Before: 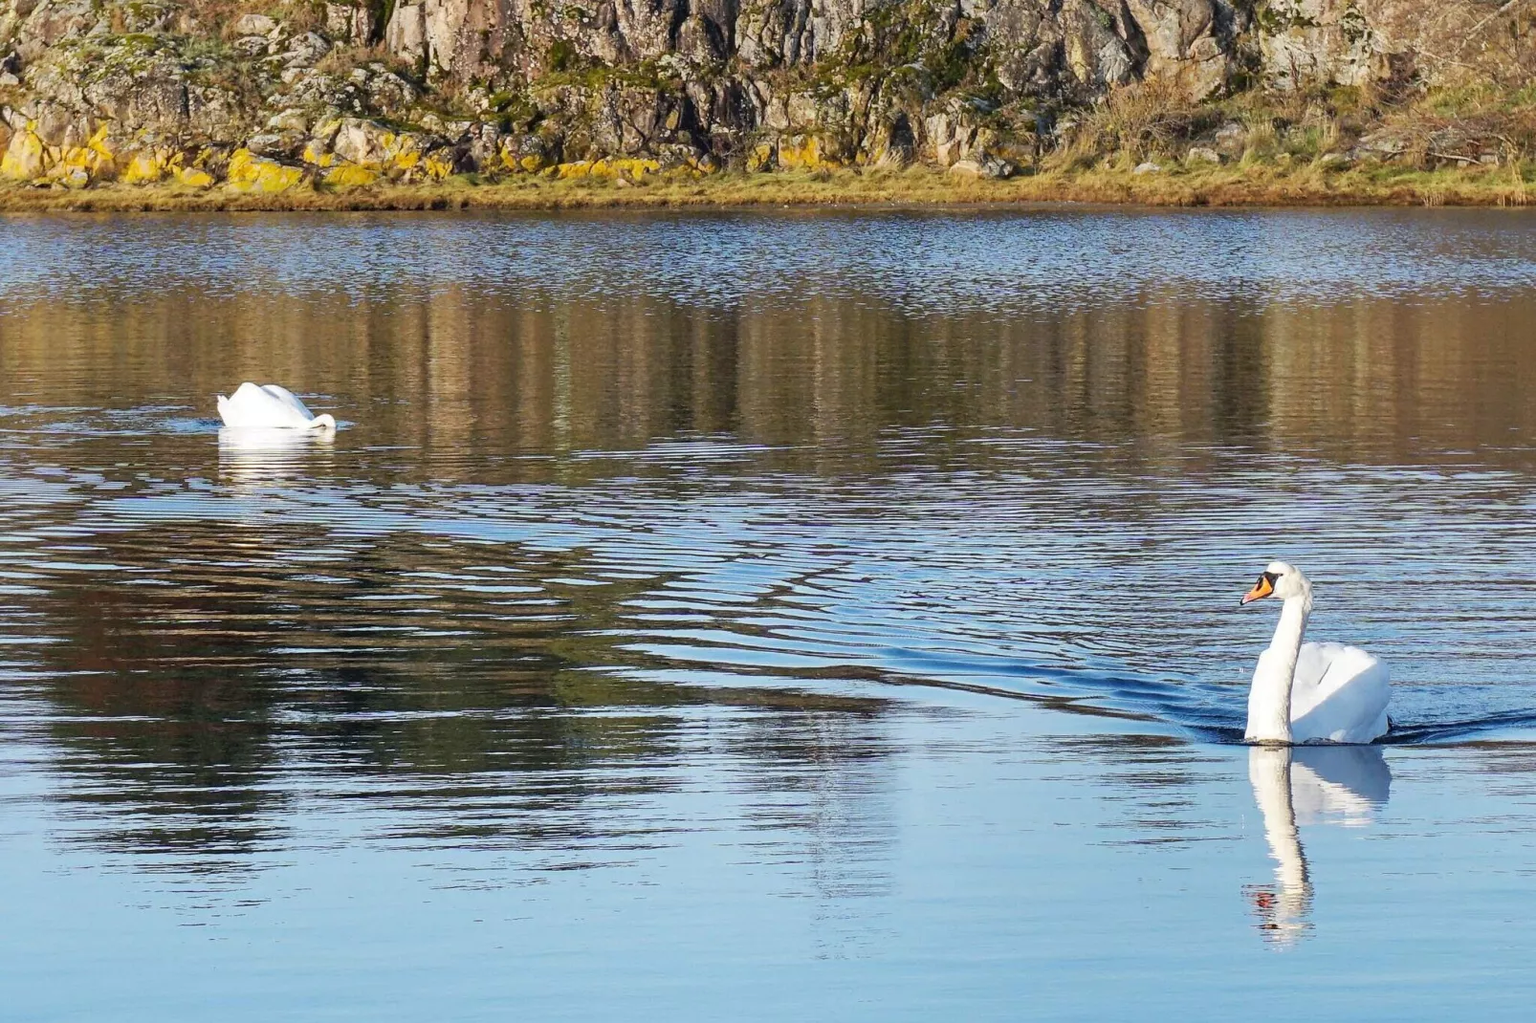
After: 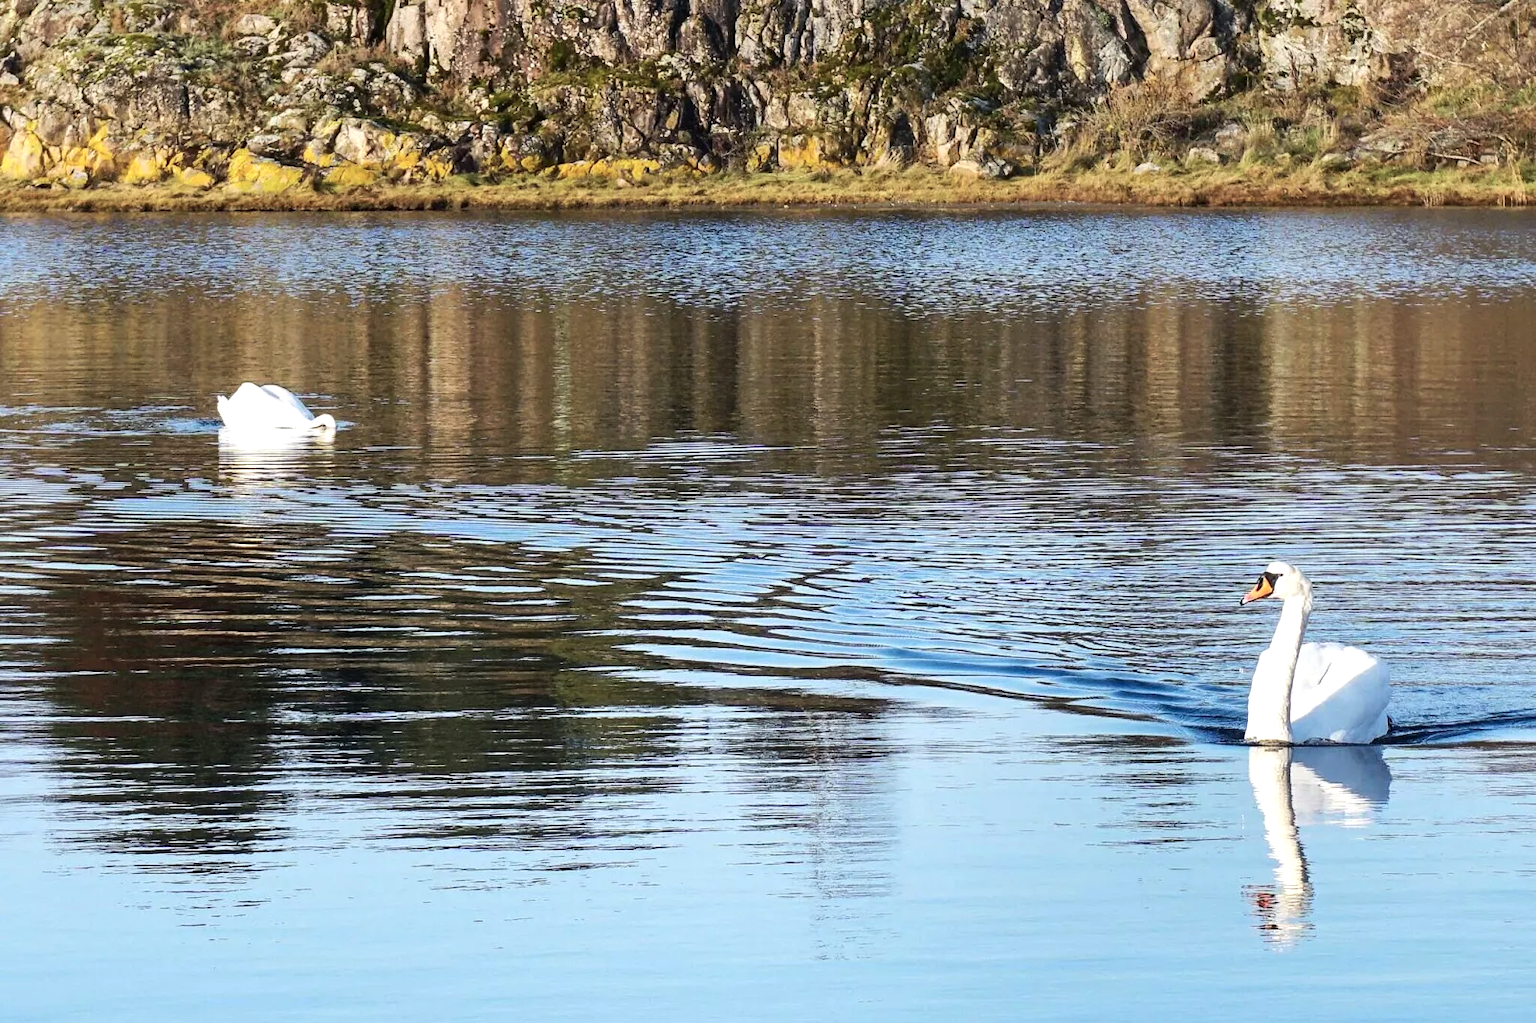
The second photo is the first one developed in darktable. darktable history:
contrast brightness saturation: contrast 0.08, saturation 0.2
tone equalizer: -8 EV -0.417 EV, -7 EV -0.389 EV, -6 EV -0.333 EV, -5 EV -0.222 EV, -3 EV 0.222 EV, -2 EV 0.333 EV, -1 EV 0.389 EV, +0 EV 0.417 EV, edges refinement/feathering 500, mask exposure compensation -1.57 EV, preserve details no
color balance: input saturation 80.07%
